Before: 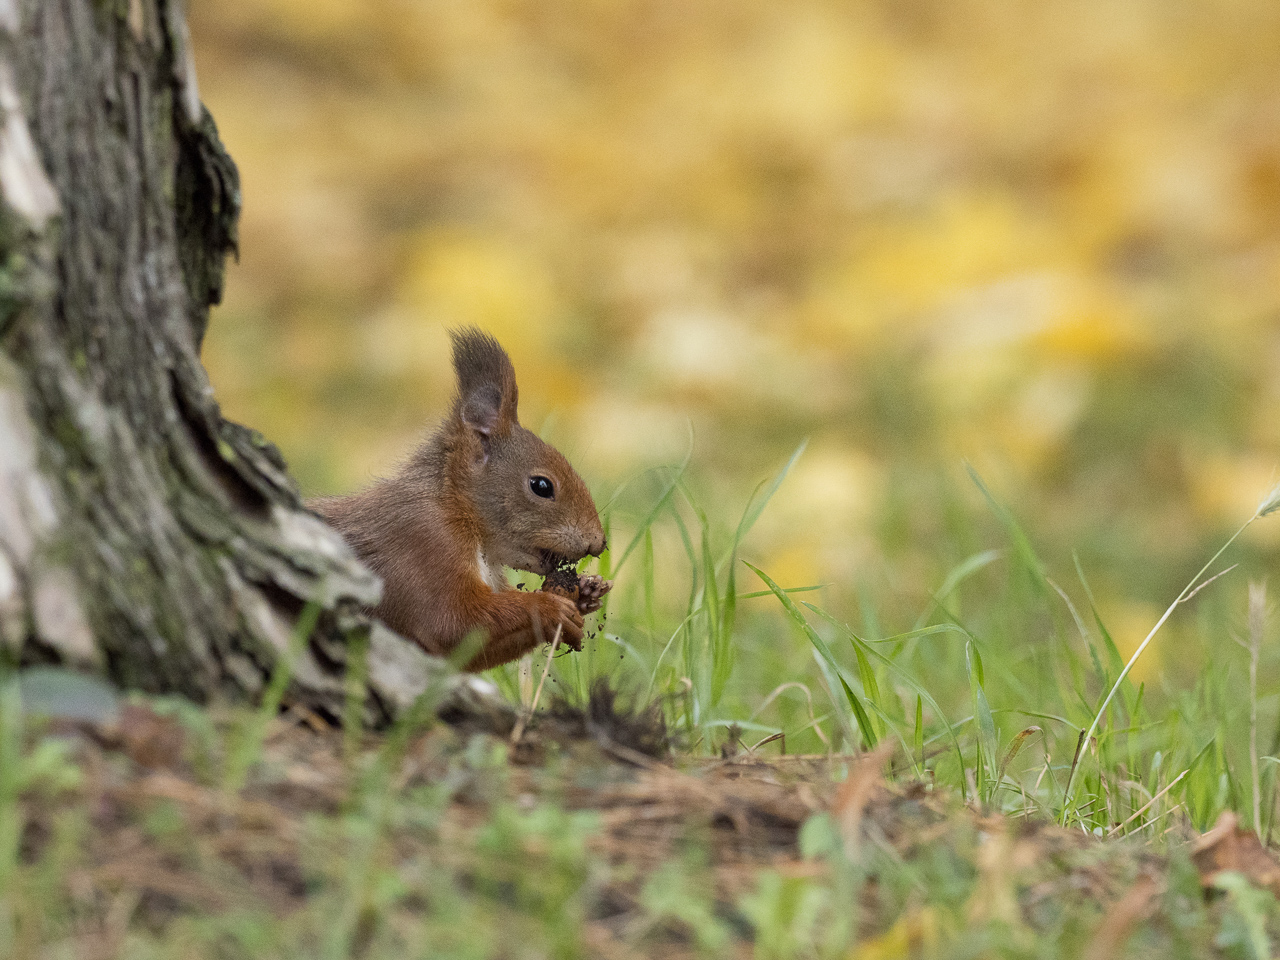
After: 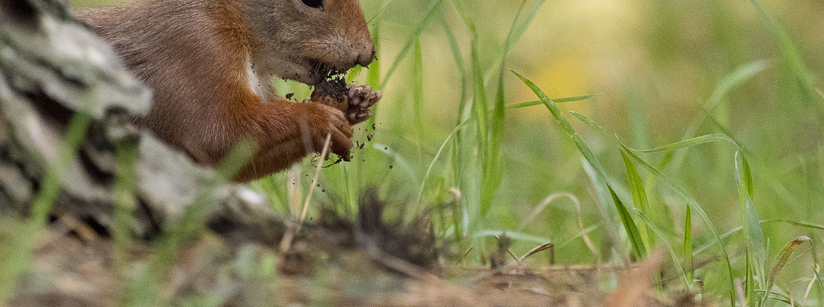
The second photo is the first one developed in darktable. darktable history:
crop: left 18.091%, top 51.13%, right 17.525%, bottom 16.85%
shadows and highlights: low approximation 0.01, soften with gaussian
